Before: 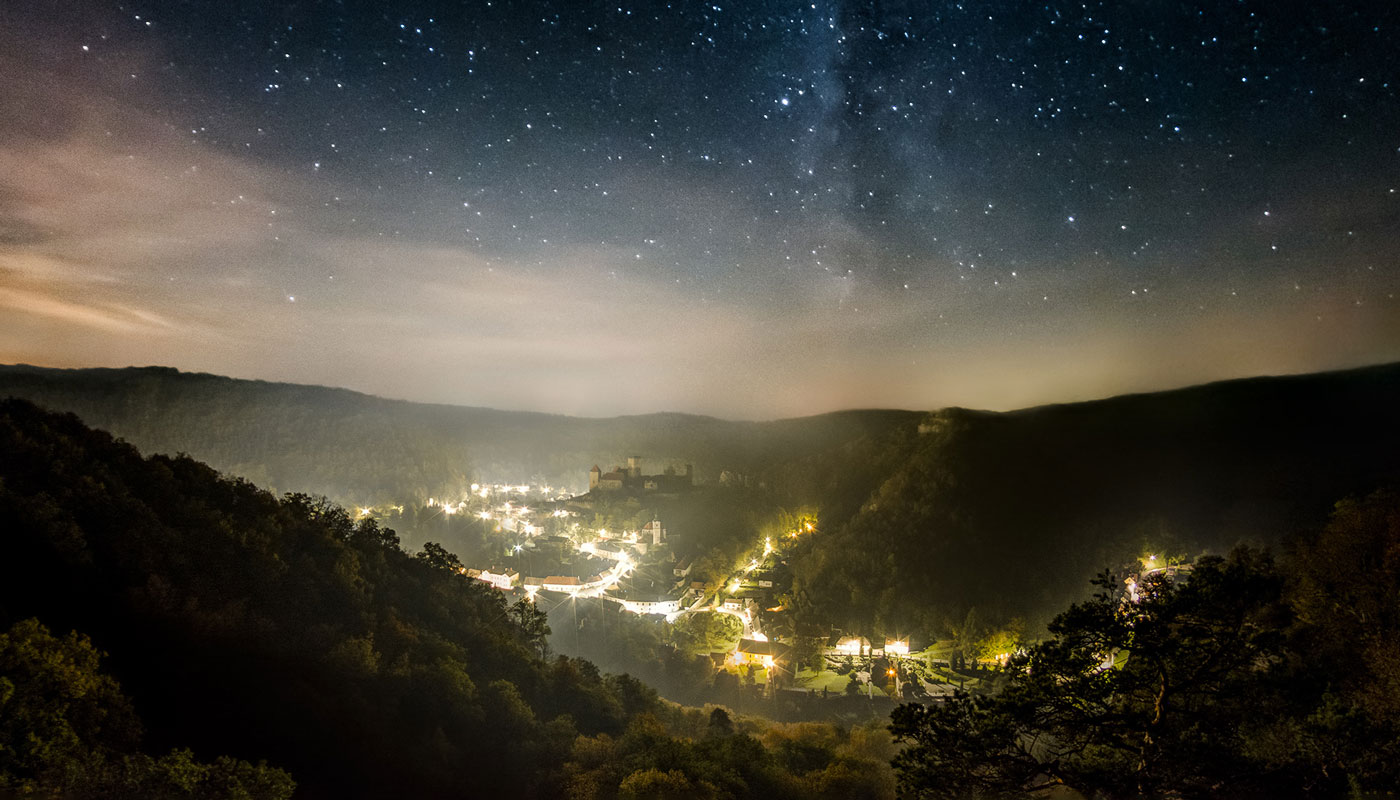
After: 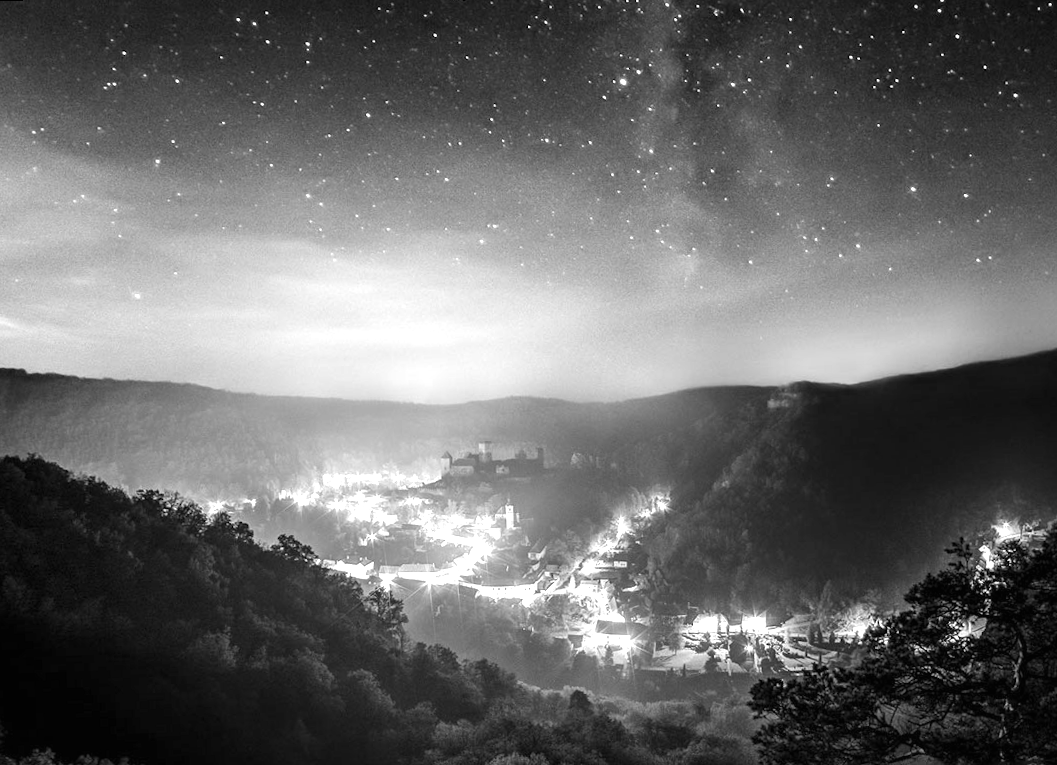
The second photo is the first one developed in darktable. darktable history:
monochrome: a -35.87, b 49.73, size 1.7
crop: left 9.88%, right 12.664%
exposure: black level correction 0, exposure 1 EV, compensate exposure bias true, compensate highlight preservation false
rotate and perspective: rotation -2°, crop left 0.022, crop right 0.978, crop top 0.049, crop bottom 0.951
